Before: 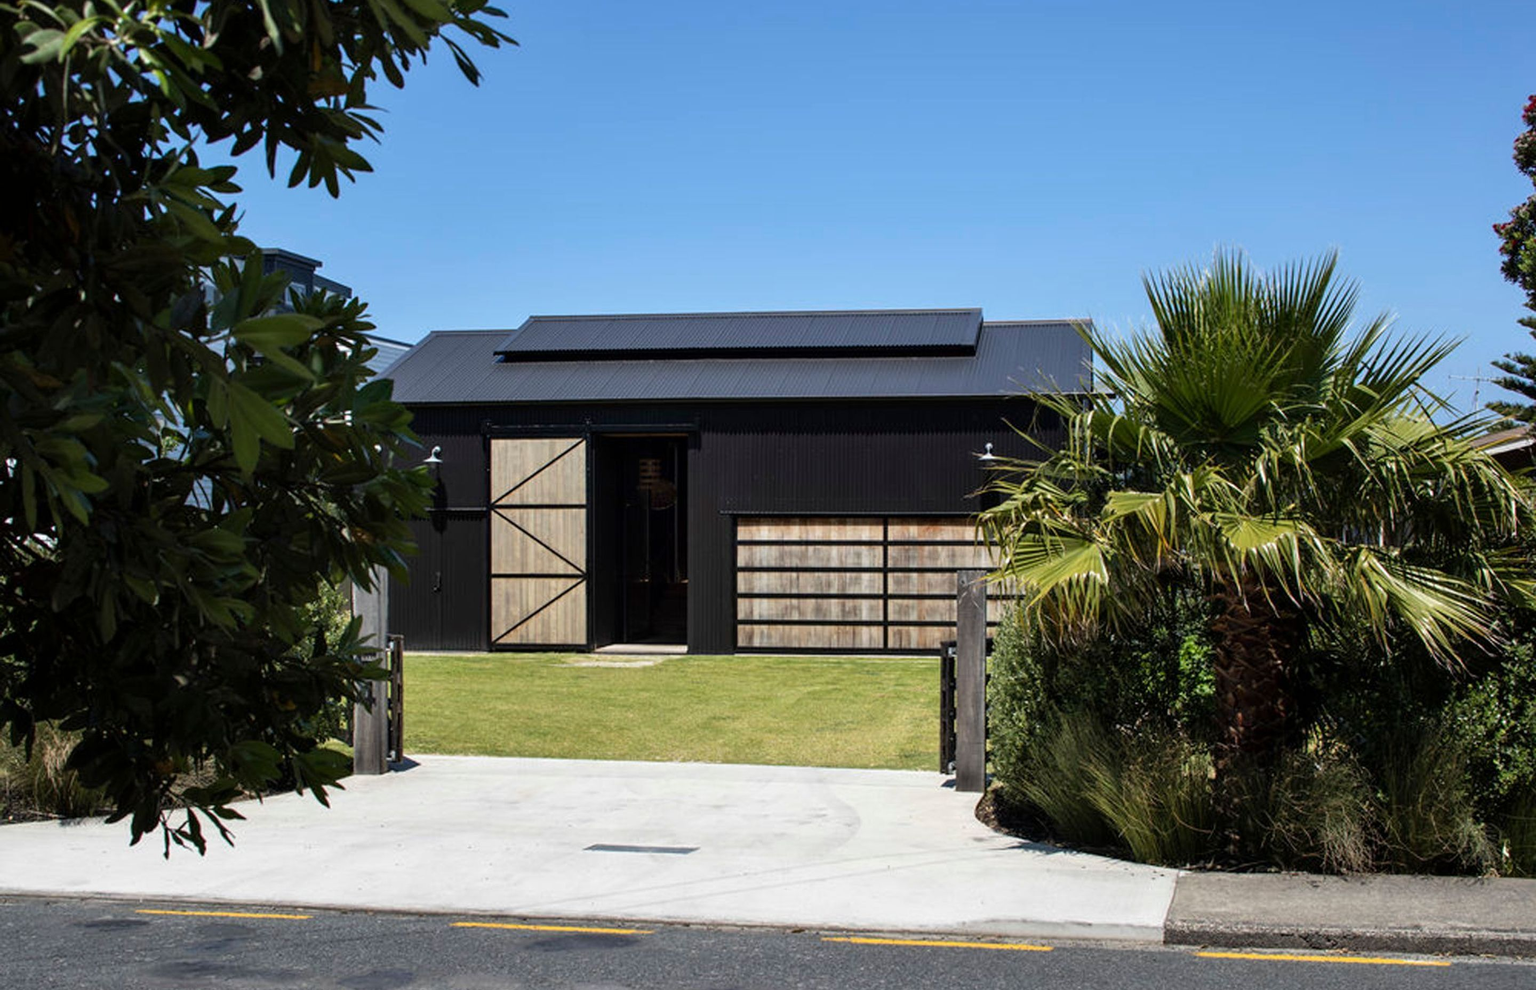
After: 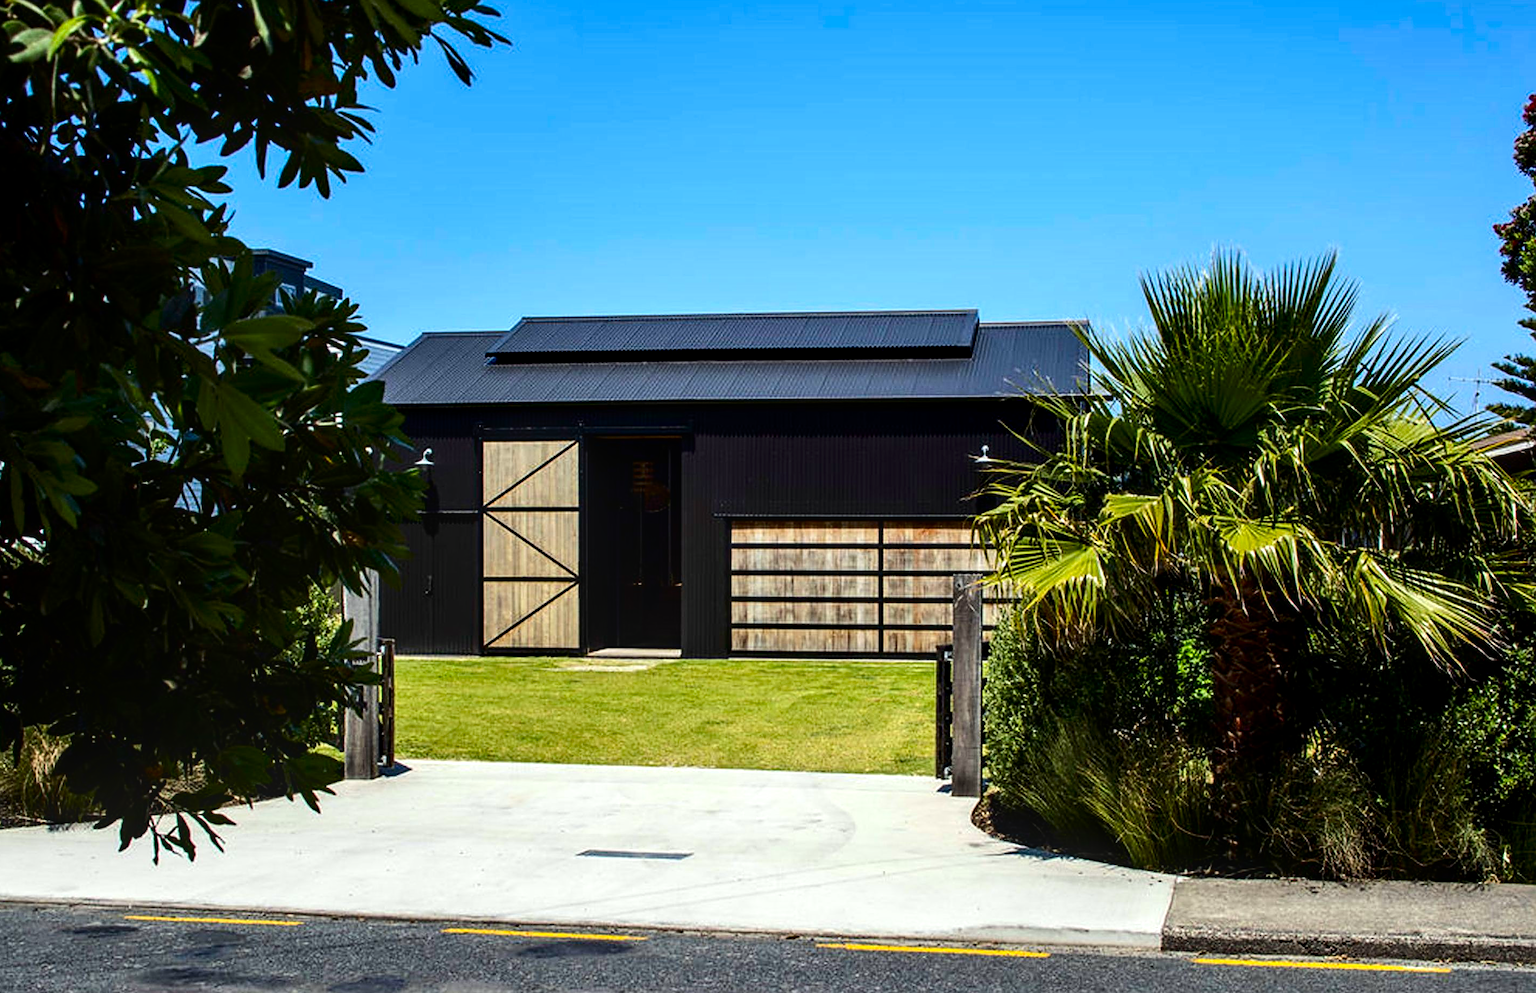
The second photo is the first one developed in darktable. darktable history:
sharpen: on, module defaults
contrast brightness saturation: contrast 0.19, brightness -0.106, saturation 0.212
color balance rgb: perceptual saturation grading › global saturation 0.673%, perceptual brilliance grading › mid-tones 9.107%, perceptual brilliance grading › shadows 15.805%, global vibrance 25.006%, contrast 9.452%
color correction: highlights a* -2.63, highlights b* 2.43
crop and rotate: left 0.803%, top 0.213%, bottom 0.269%
local contrast: detail 130%
